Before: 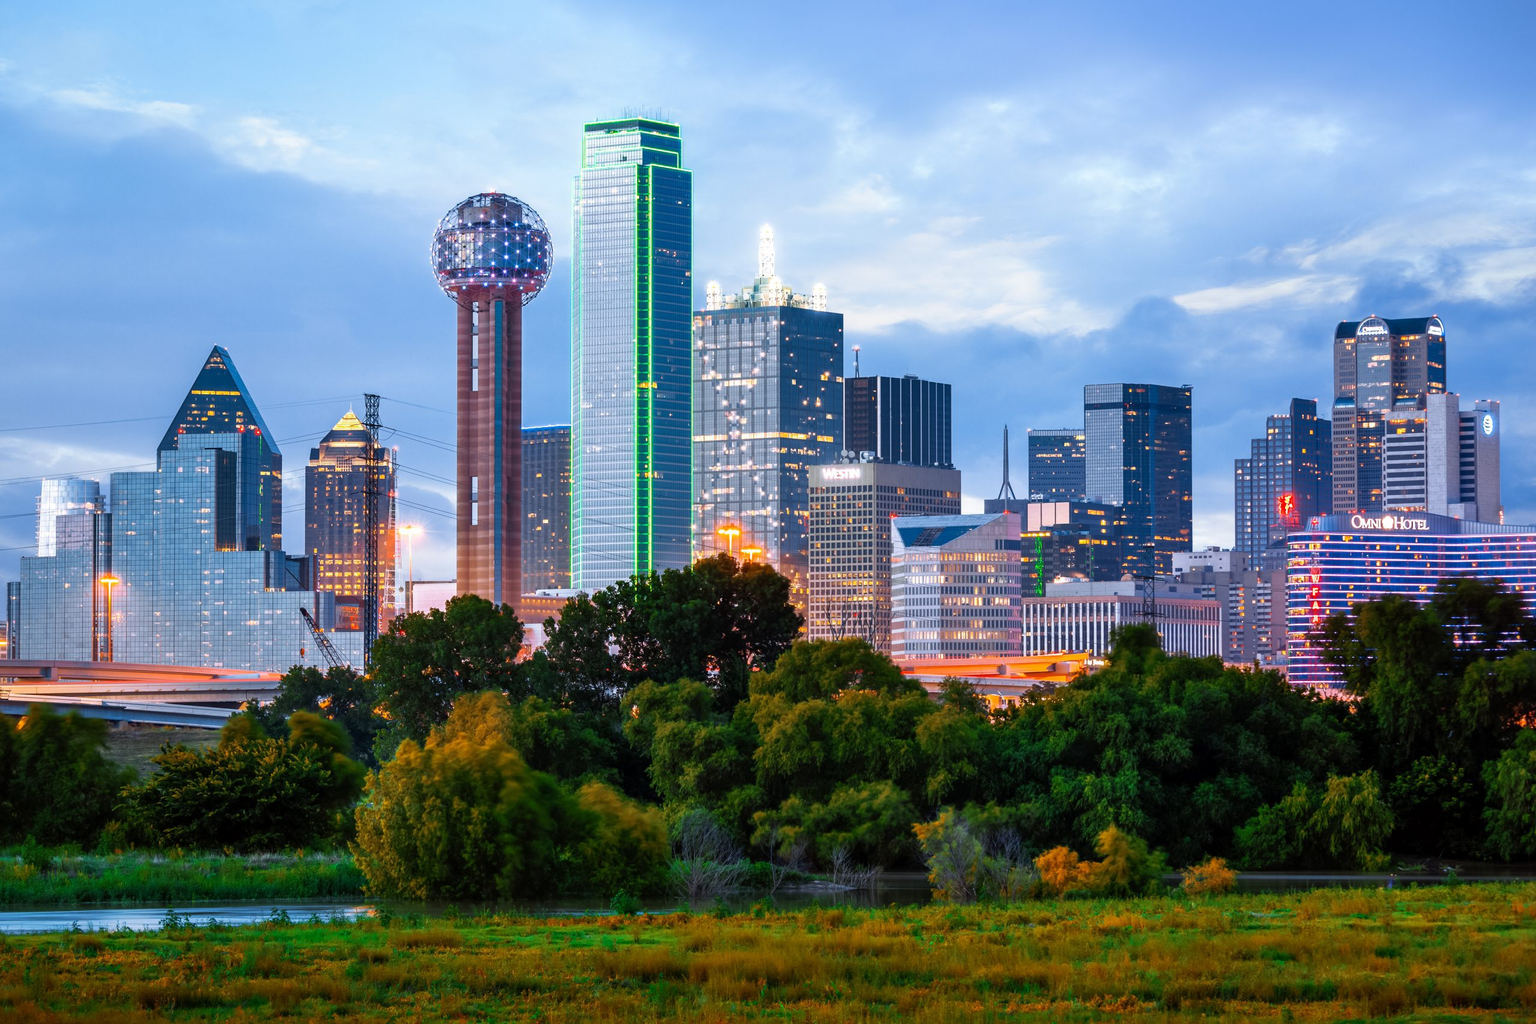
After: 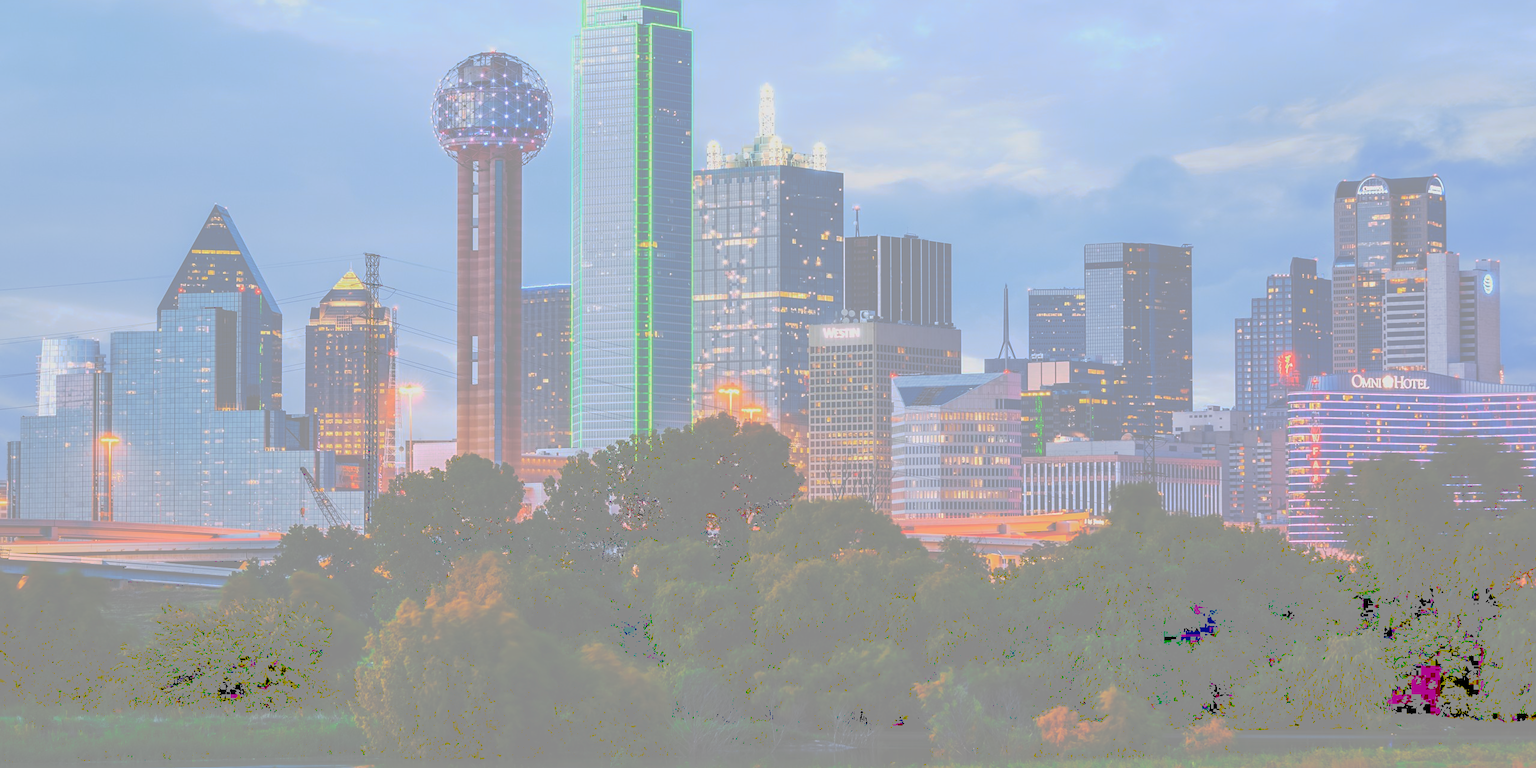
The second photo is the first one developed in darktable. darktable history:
global tonemap: drago (0.7, 100)
exposure: exposure -0.021 EV, compensate highlight preservation false
crop: top 13.819%, bottom 11.169%
sharpen: amount 0.2
tone curve: curves: ch0 [(0, 0) (0.003, 0.453) (0.011, 0.457) (0.025, 0.457) (0.044, 0.463) (0.069, 0.464) (0.1, 0.471) (0.136, 0.475) (0.177, 0.481) (0.224, 0.486) (0.277, 0.496) (0.335, 0.515) (0.399, 0.544) (0.468, 0.577) (0.543, 0.621) (0.623, 0.67) (0.709, 0.73) (0.801, 0.788) (0.898, 0.848) (1, 1)], preserve colors none
